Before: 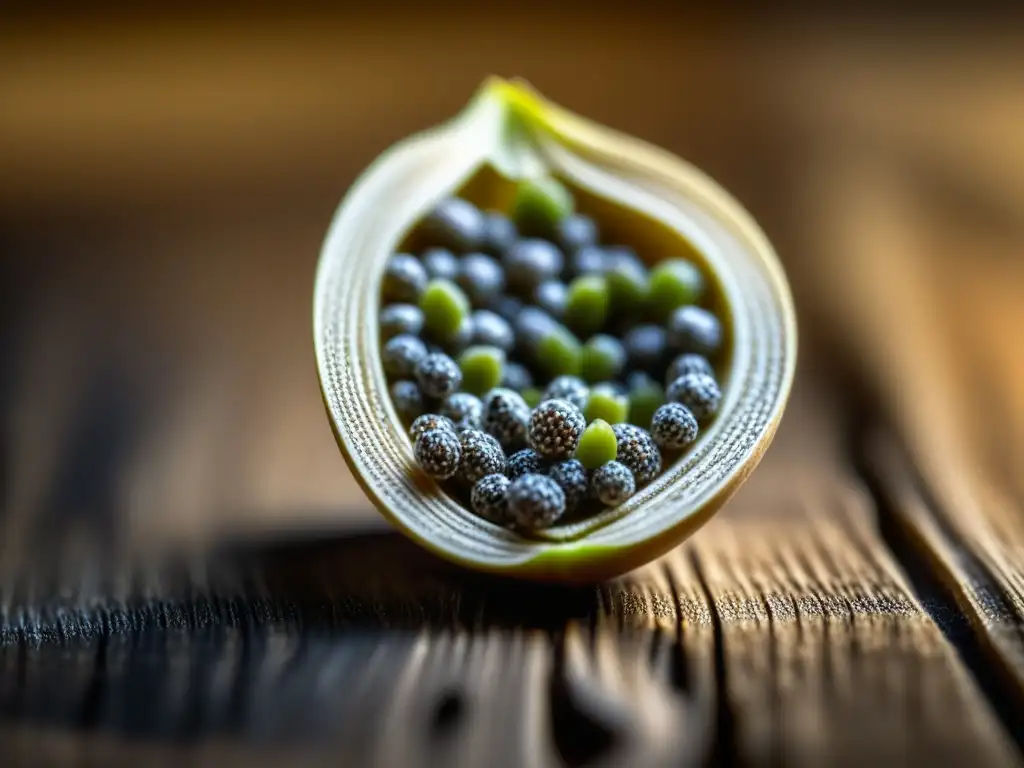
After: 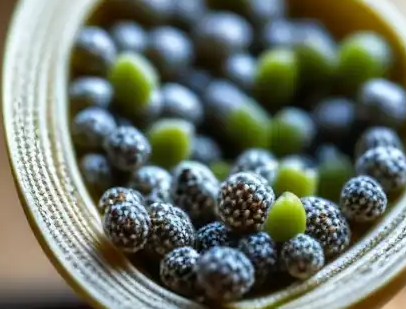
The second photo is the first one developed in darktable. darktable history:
crop: left 30.391%, top 29.672%, right 29.853%, bottom 30.023%
